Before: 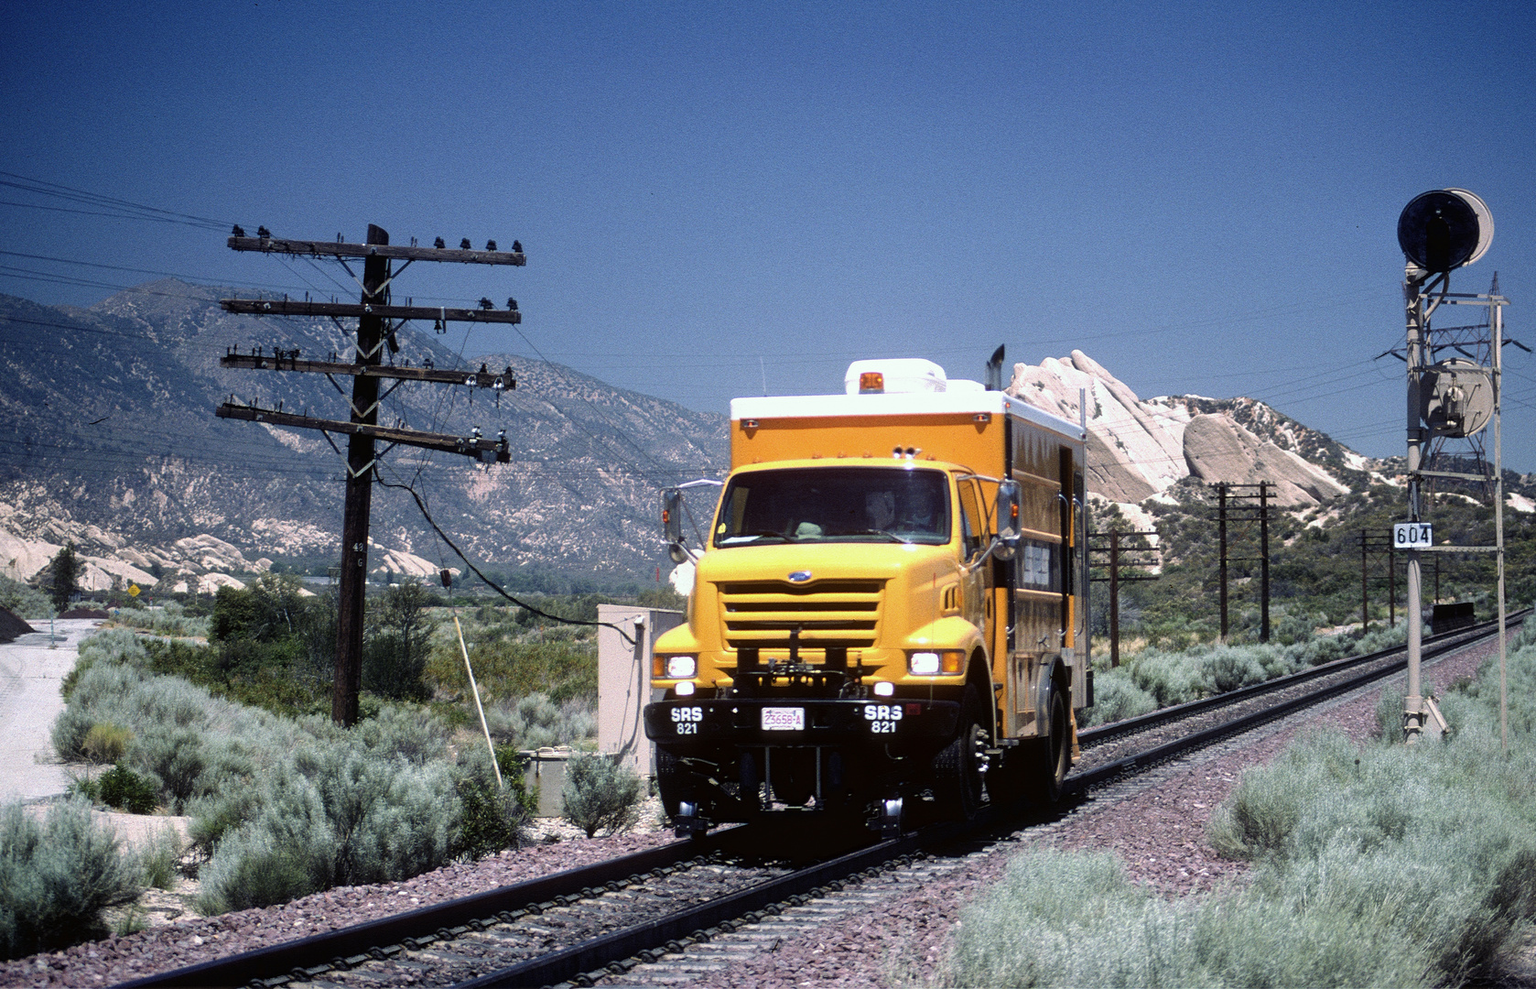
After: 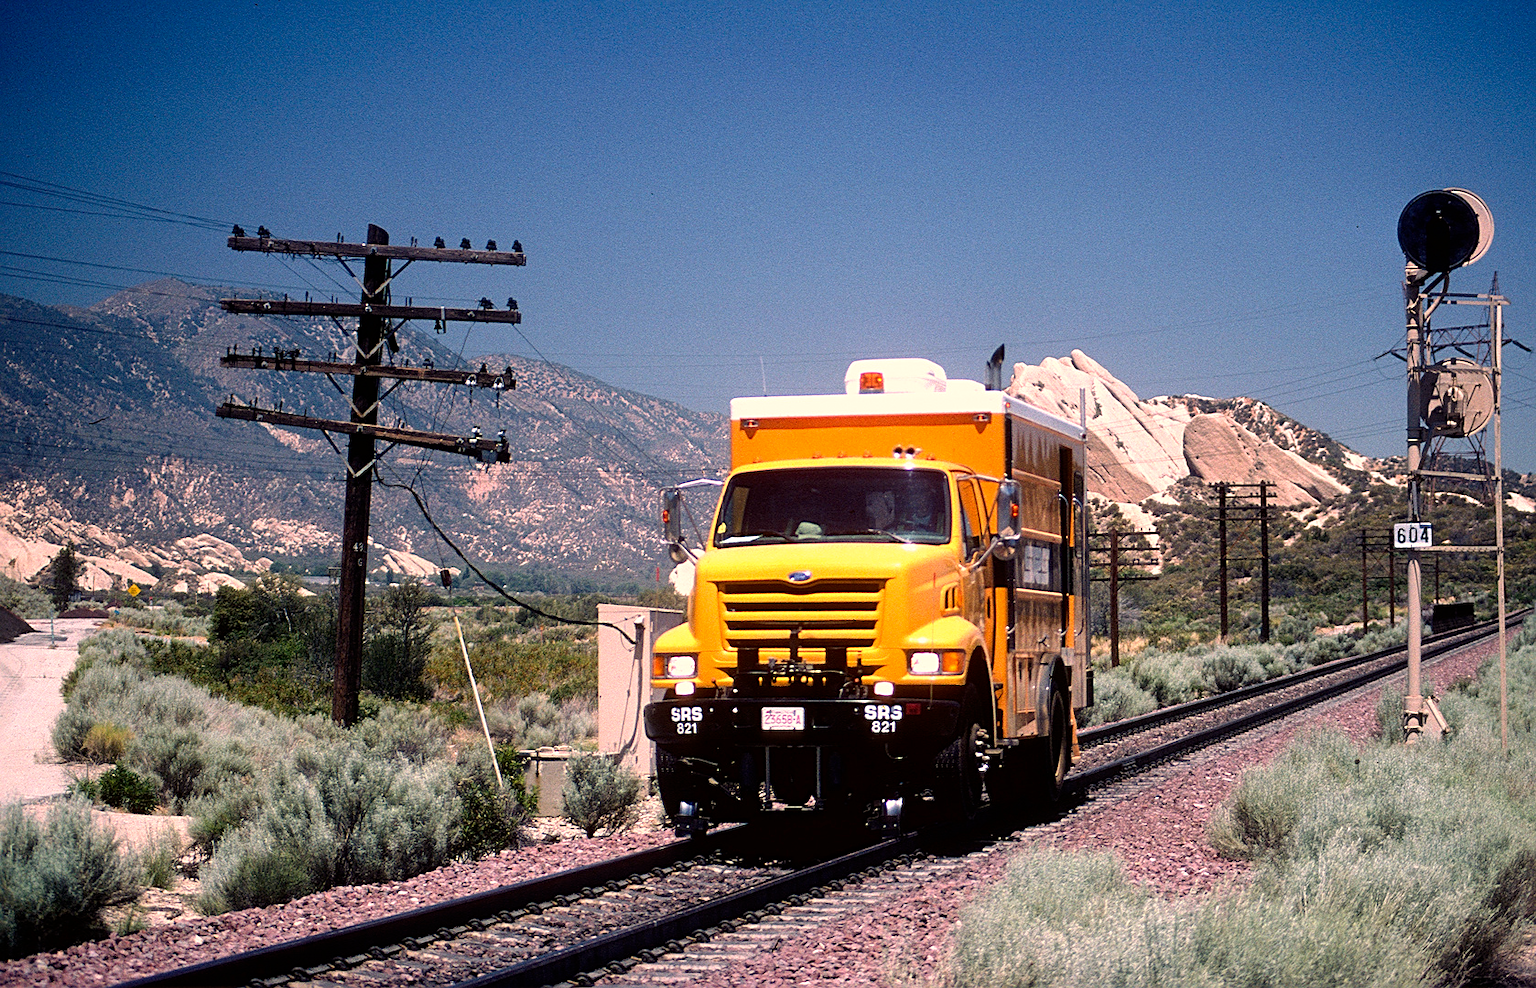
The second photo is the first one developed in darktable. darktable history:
sharpen: on, module defaults
contrast brightness saturation: saturation 0.13
white balance: red 1.127, blue 0.943
